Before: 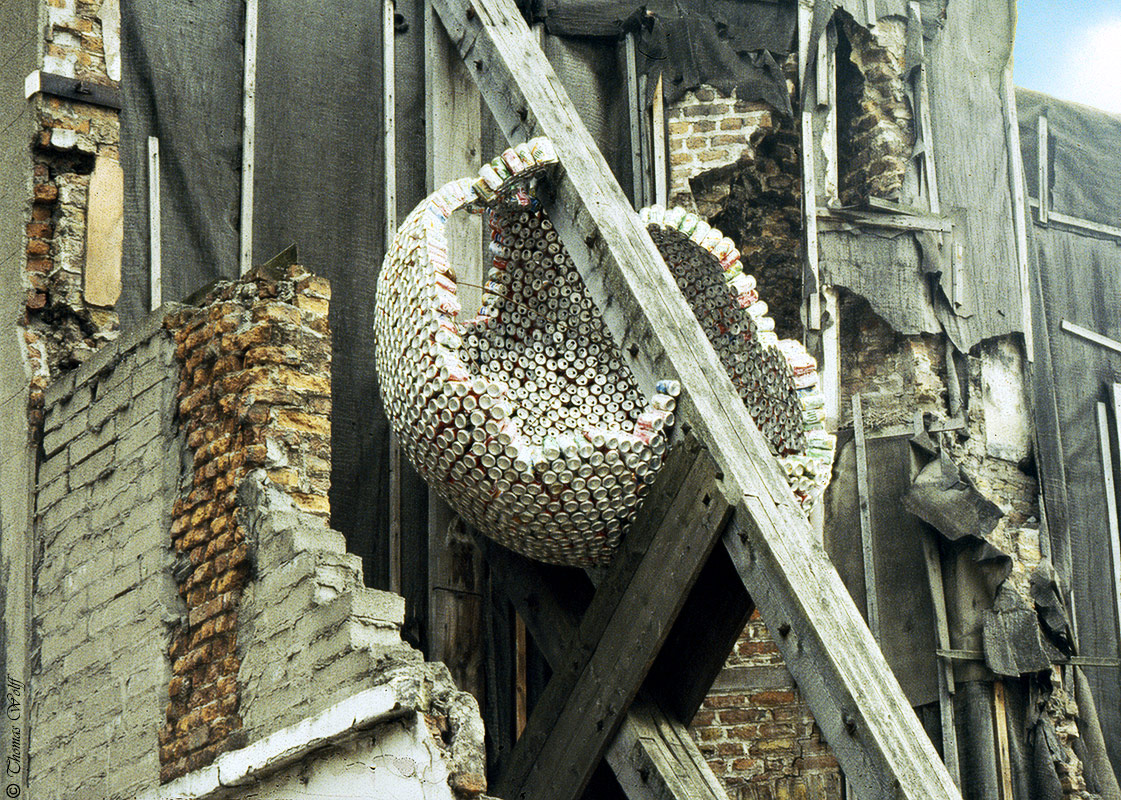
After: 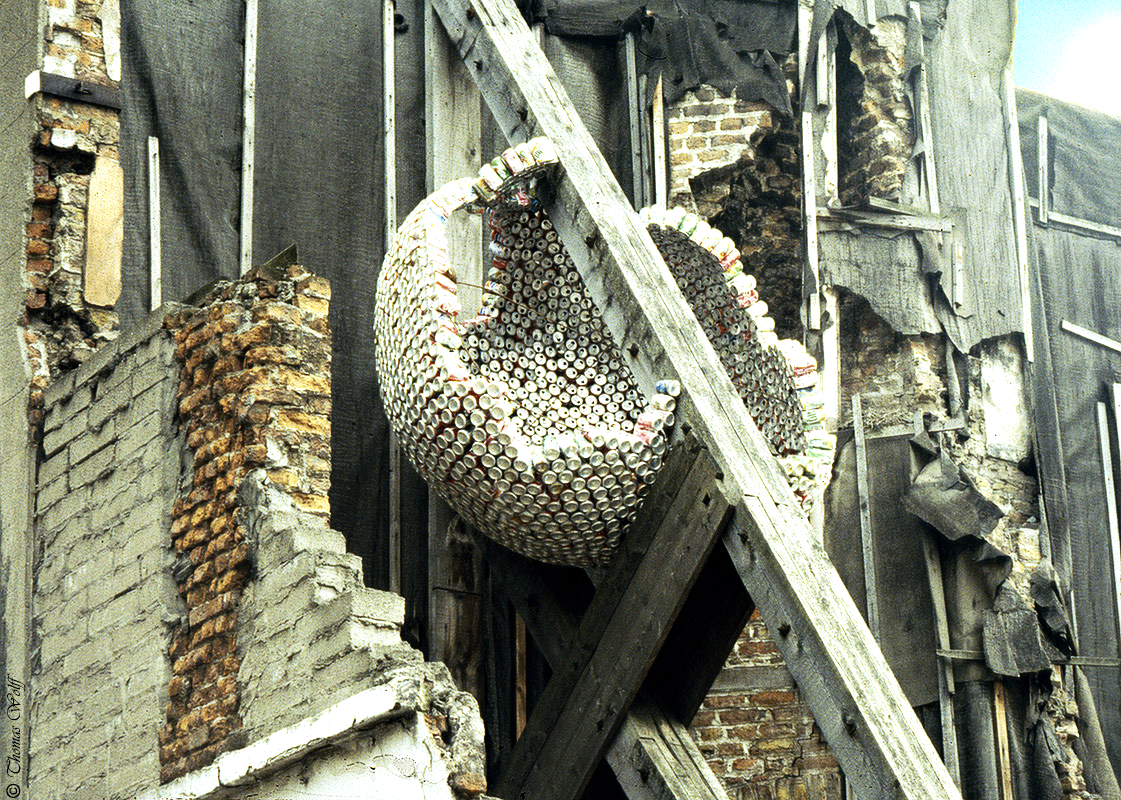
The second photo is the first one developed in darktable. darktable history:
tone equalizer: -8 EV -0.439 EV, -7 EV -0.359 EV, -6 EV -0.296 EV, -5 EV -0.226 EV, -3 EV 0.243 EV, -2 EV 0.313 EV, -1 EV 0.374 EV, +0 EV 0.426 EV
